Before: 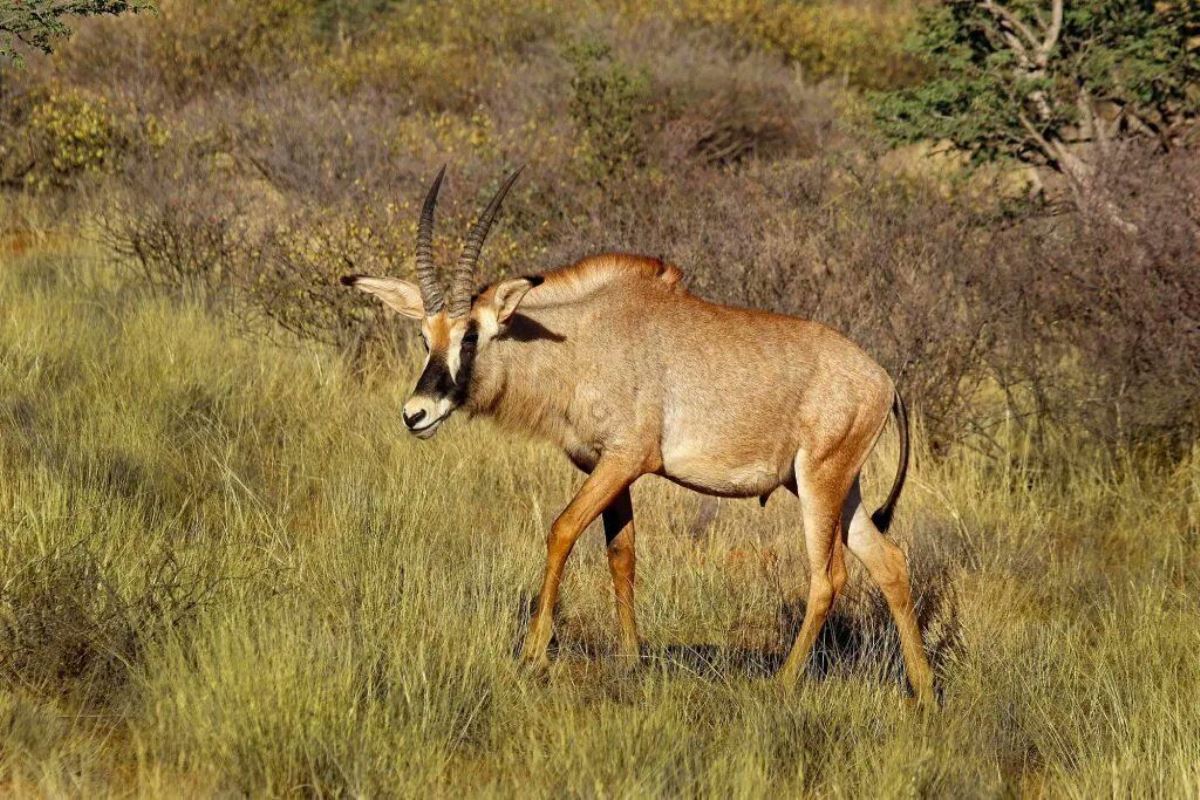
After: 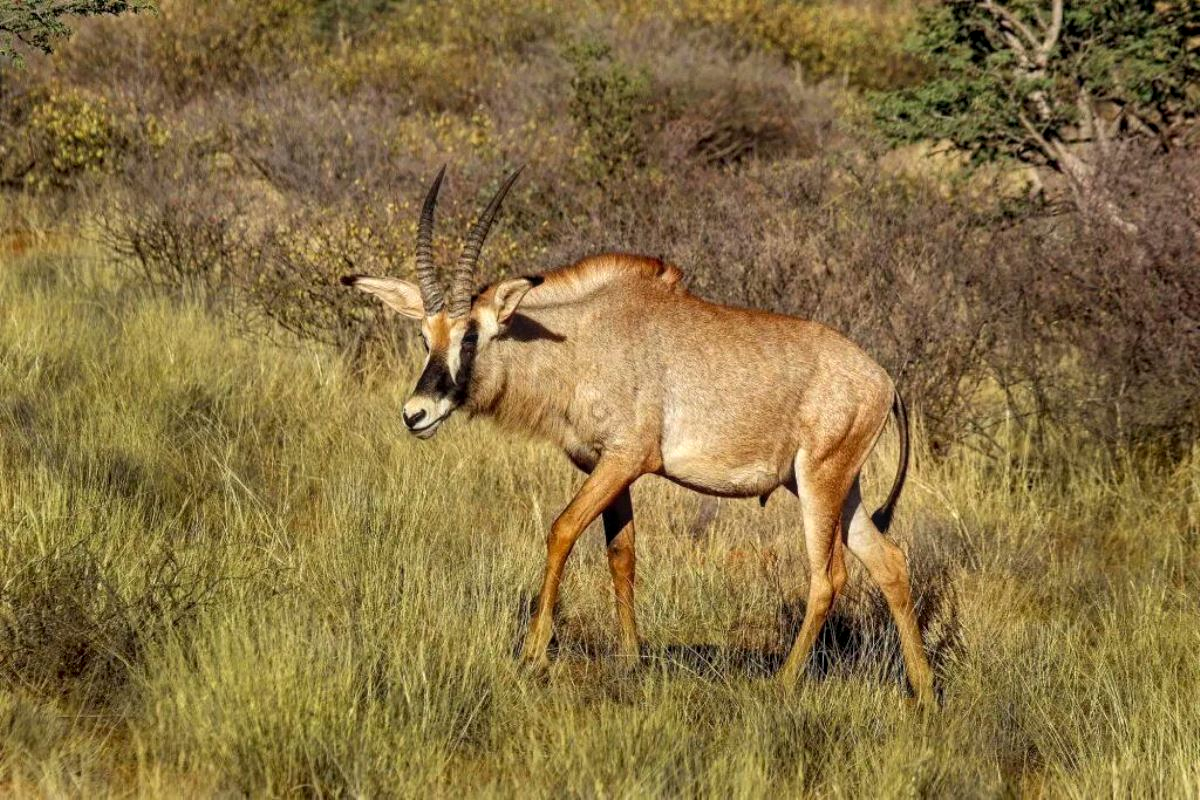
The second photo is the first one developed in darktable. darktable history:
local contrast: on, module defaults
color correction: highlights b* -0.039
